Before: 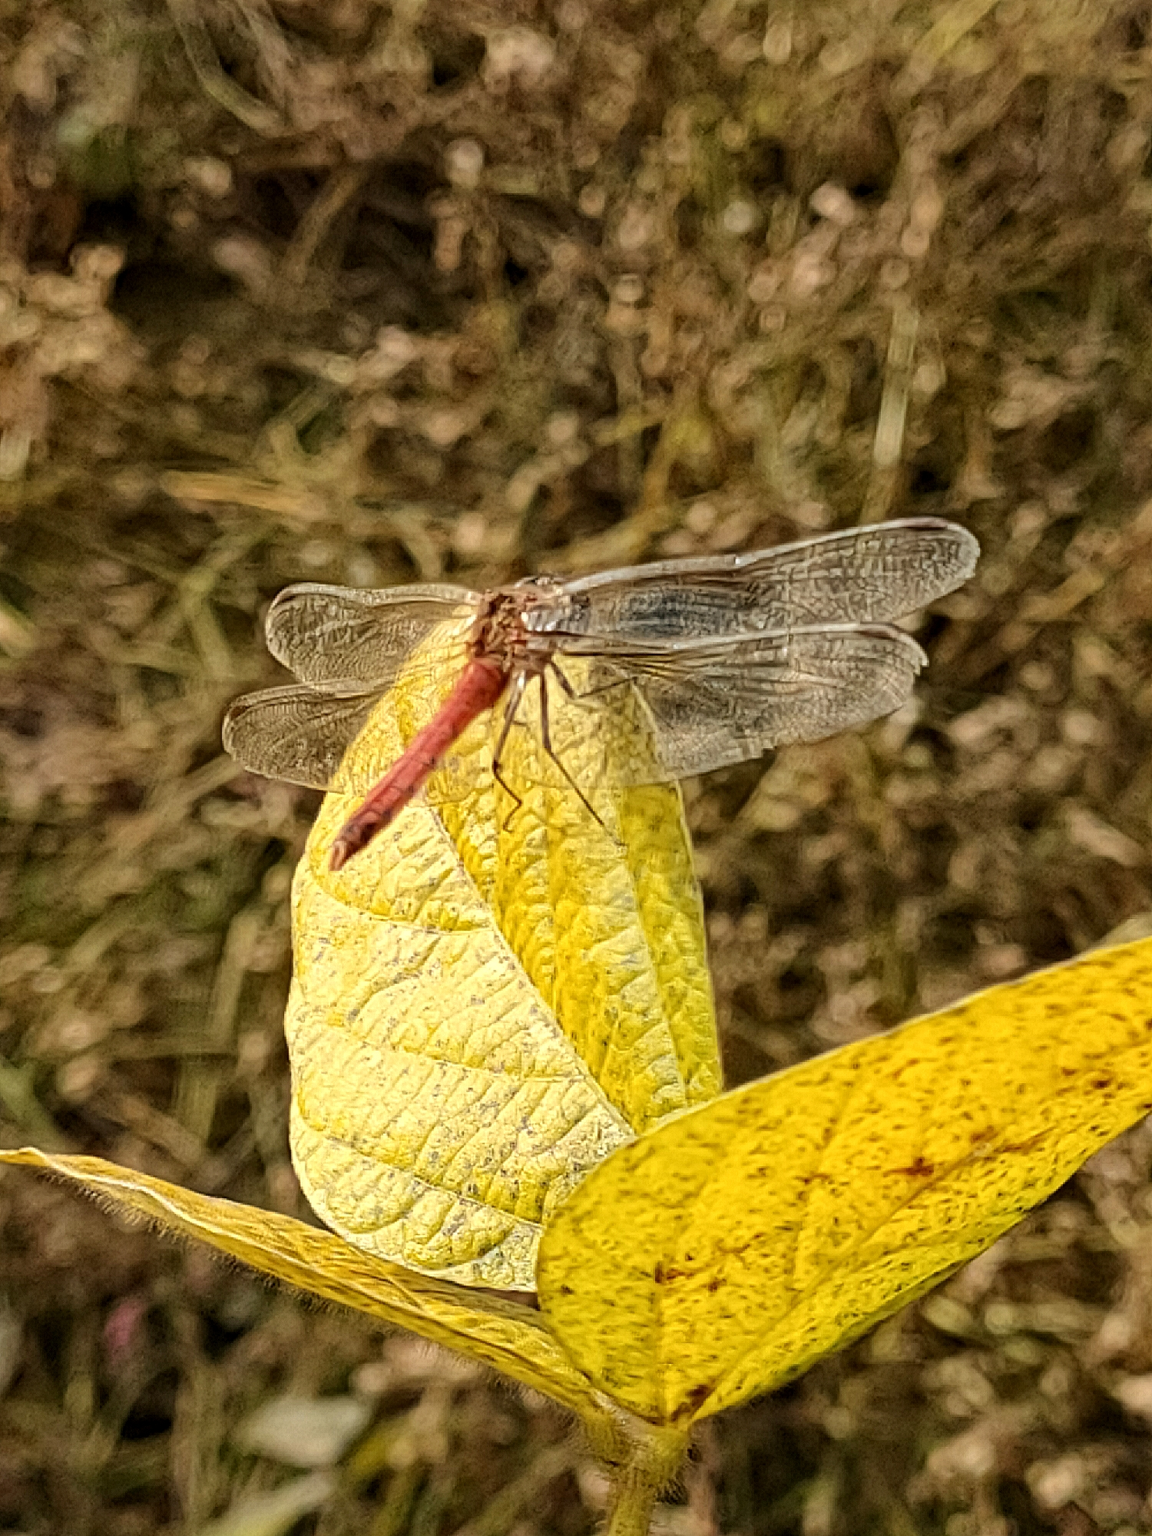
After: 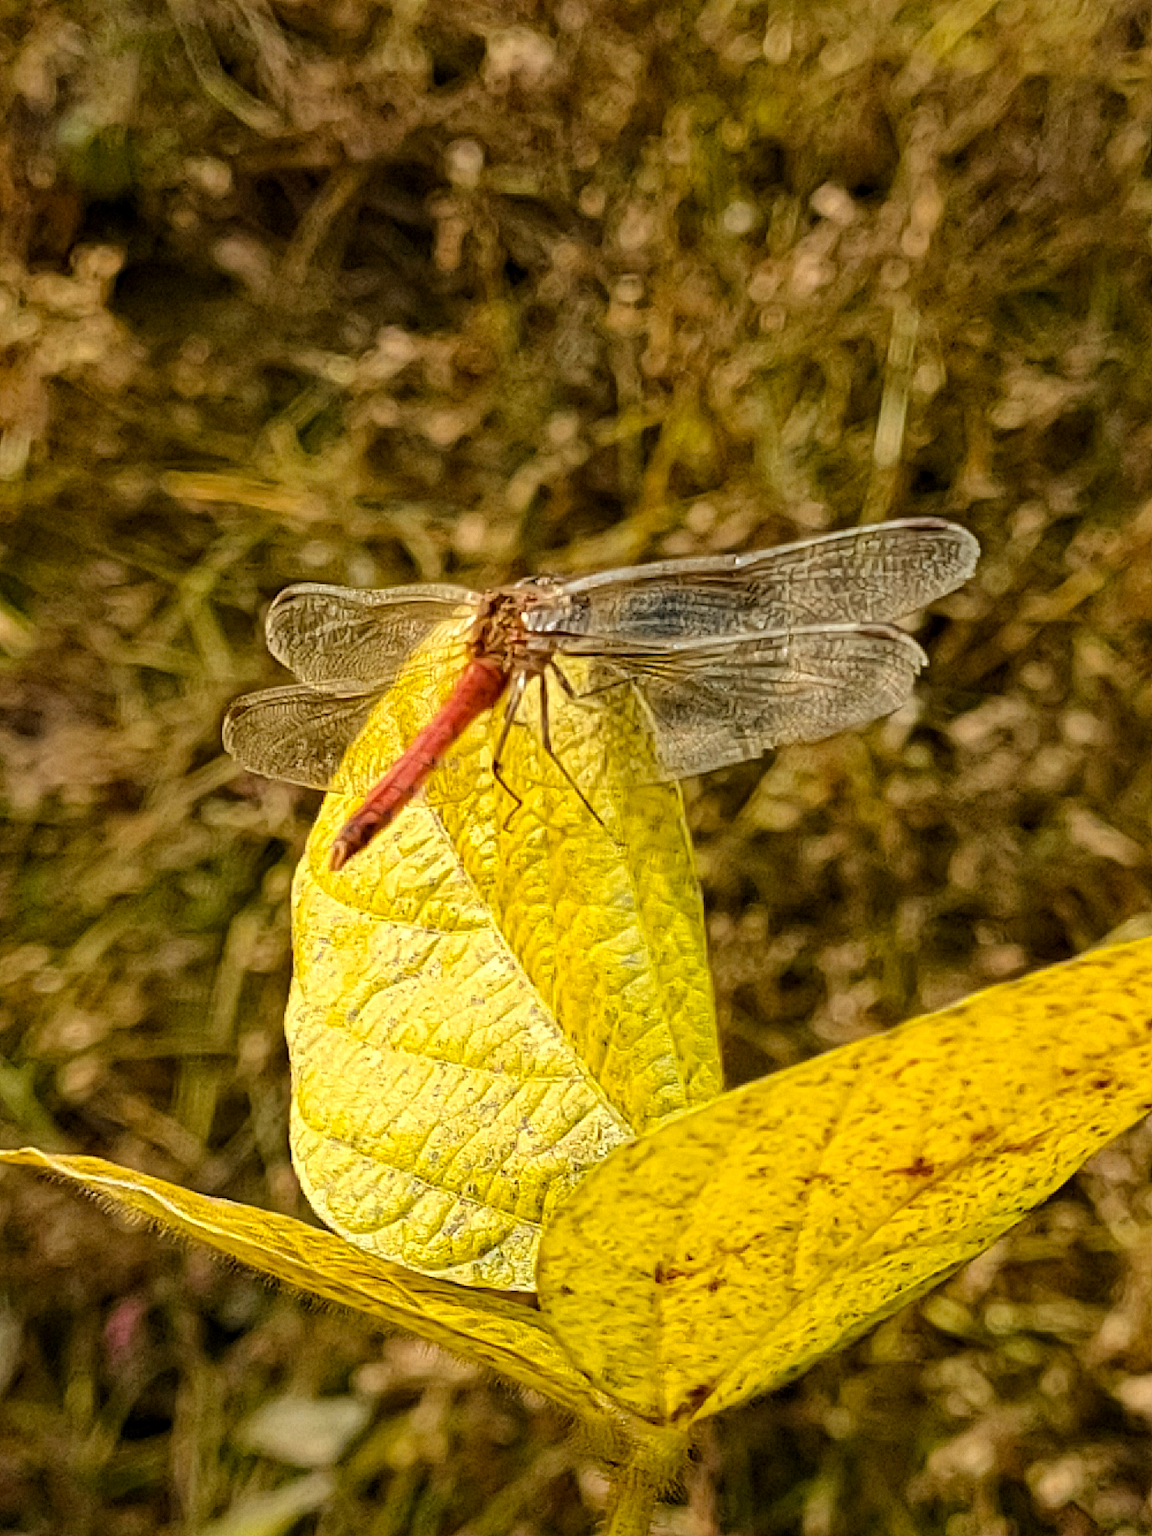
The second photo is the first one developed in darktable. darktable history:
exposure: compensate highlight preservation false
color balance rgb: perceptual saturation grading › global saturation 20%, global vibrance 20%
